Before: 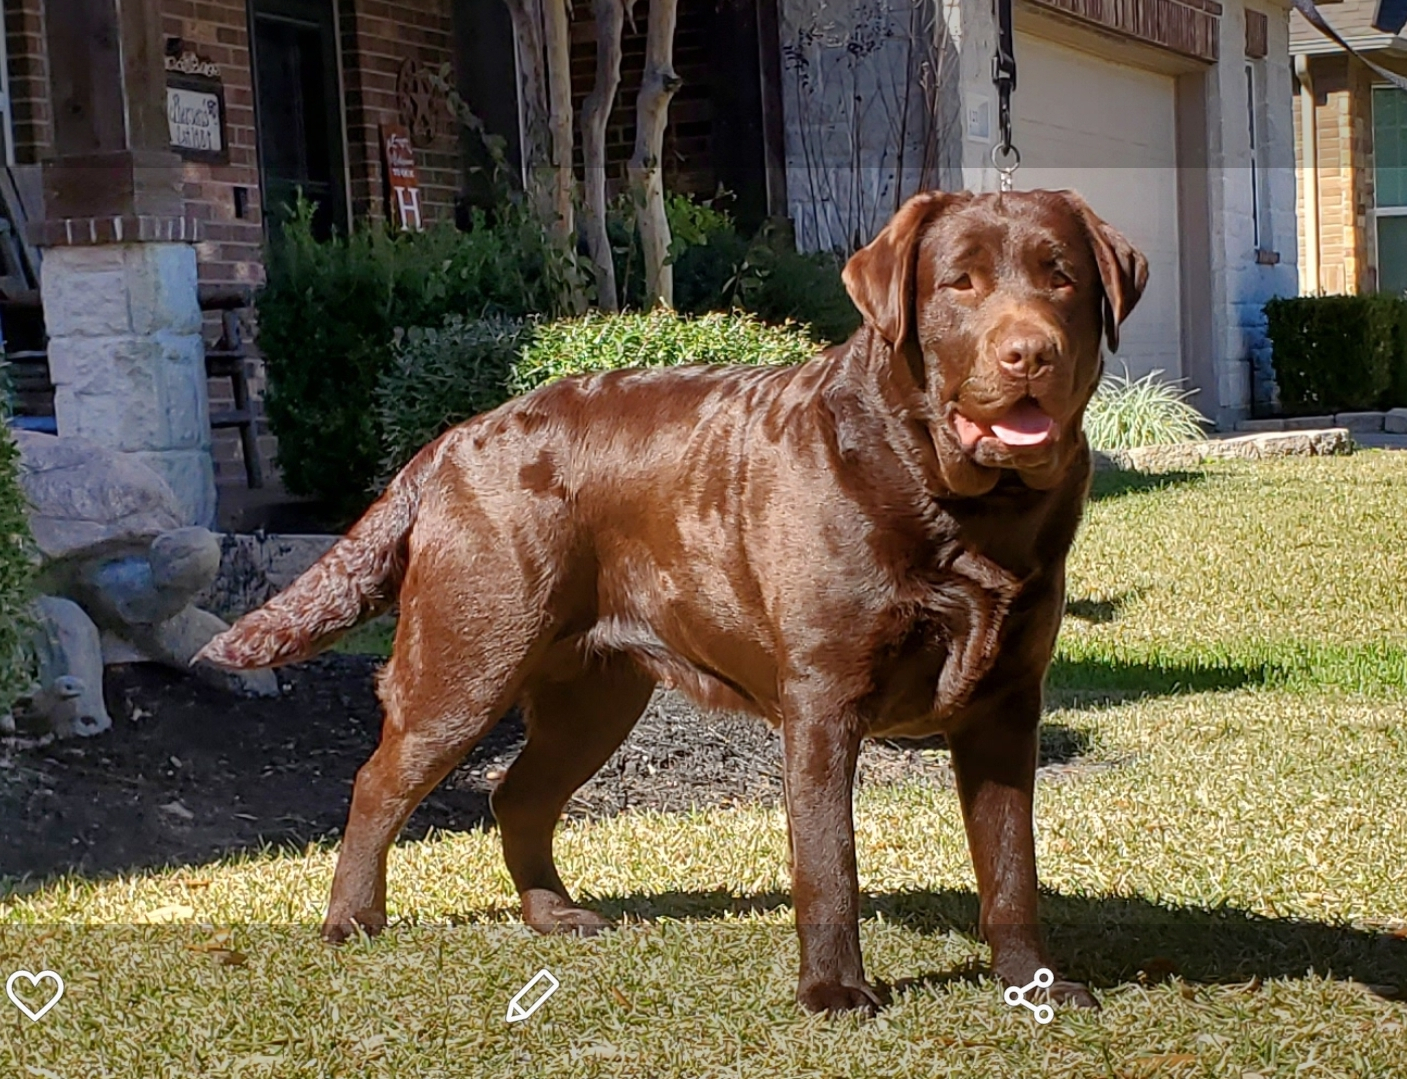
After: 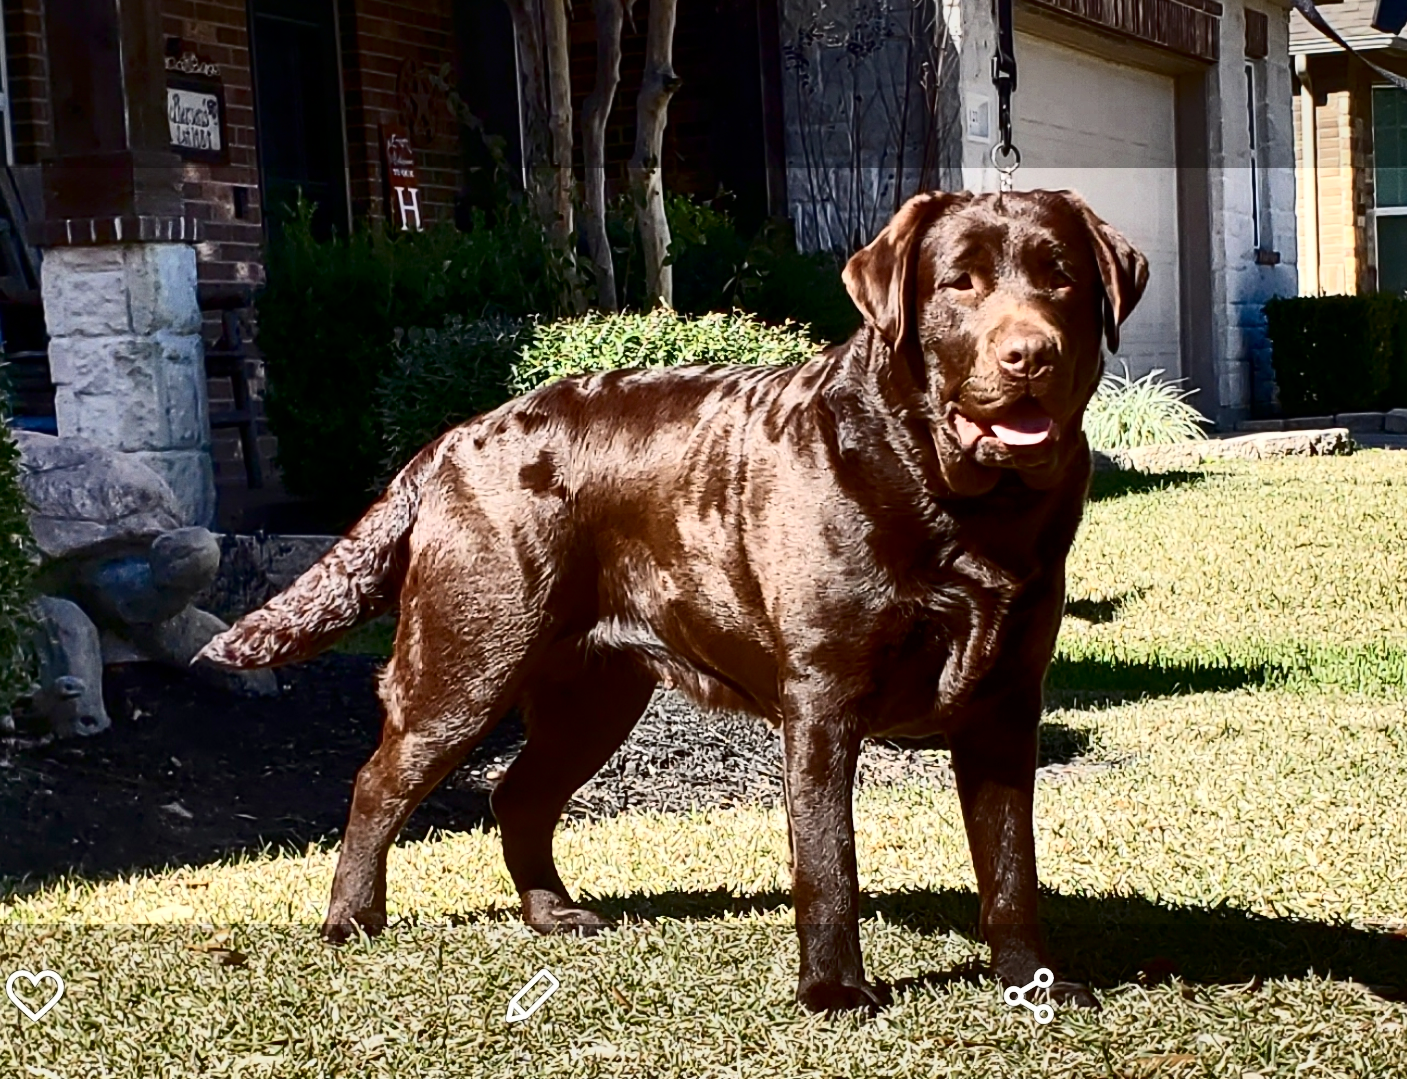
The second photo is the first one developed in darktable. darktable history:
contrast brightness saturation: contrast 0.501, saturation -0.103
